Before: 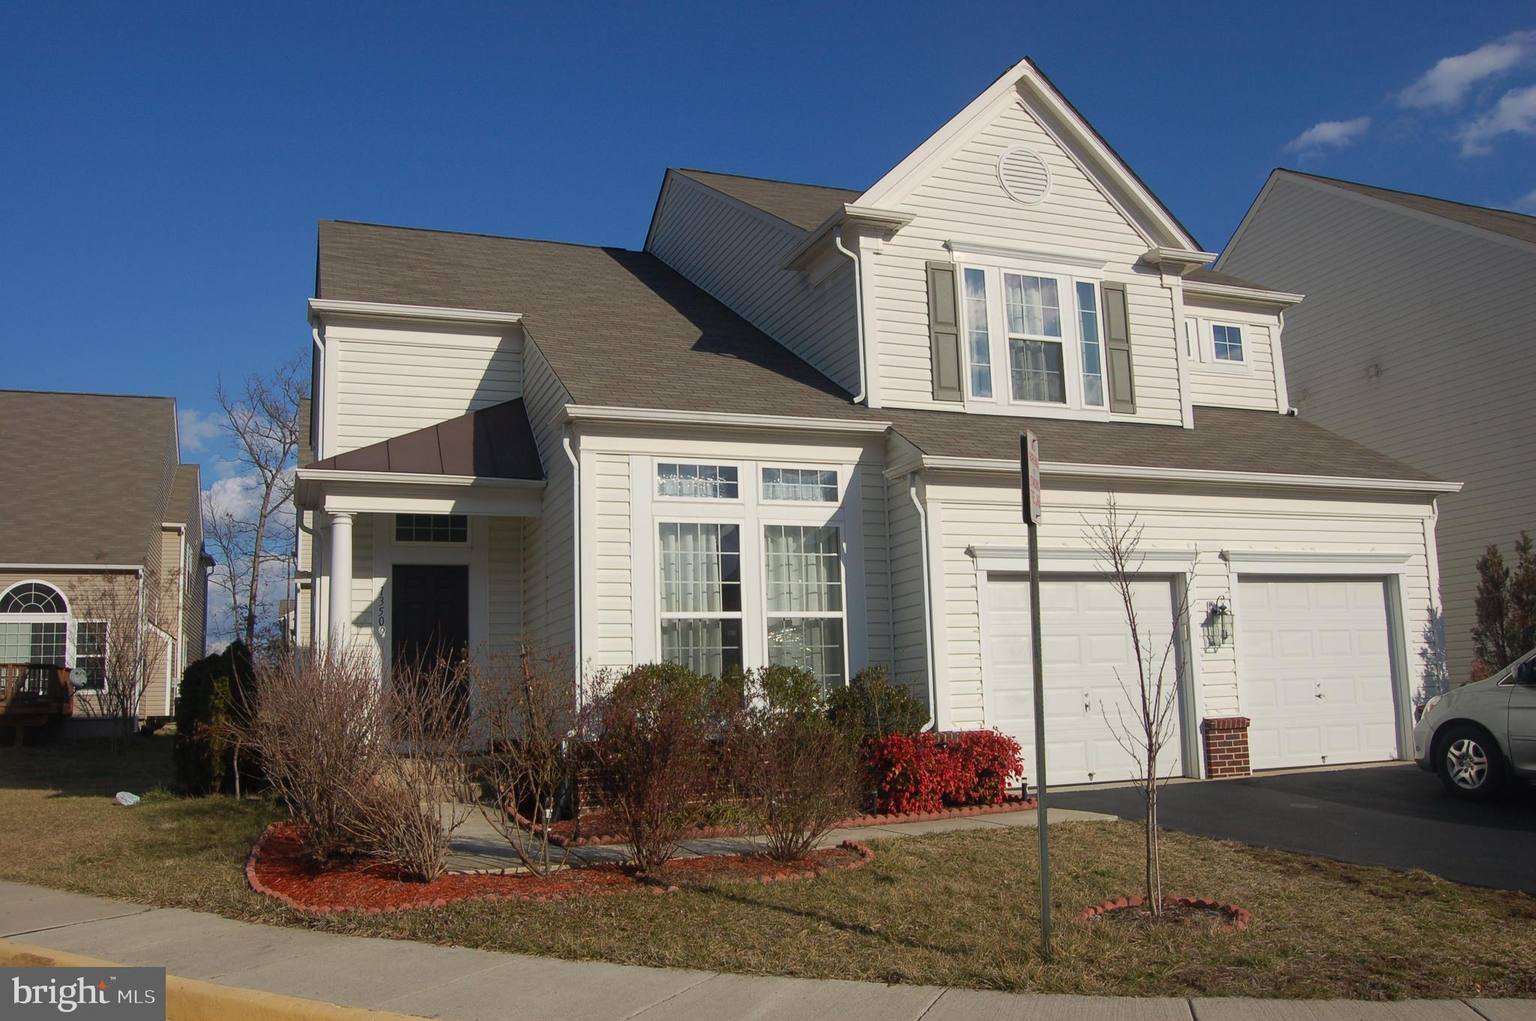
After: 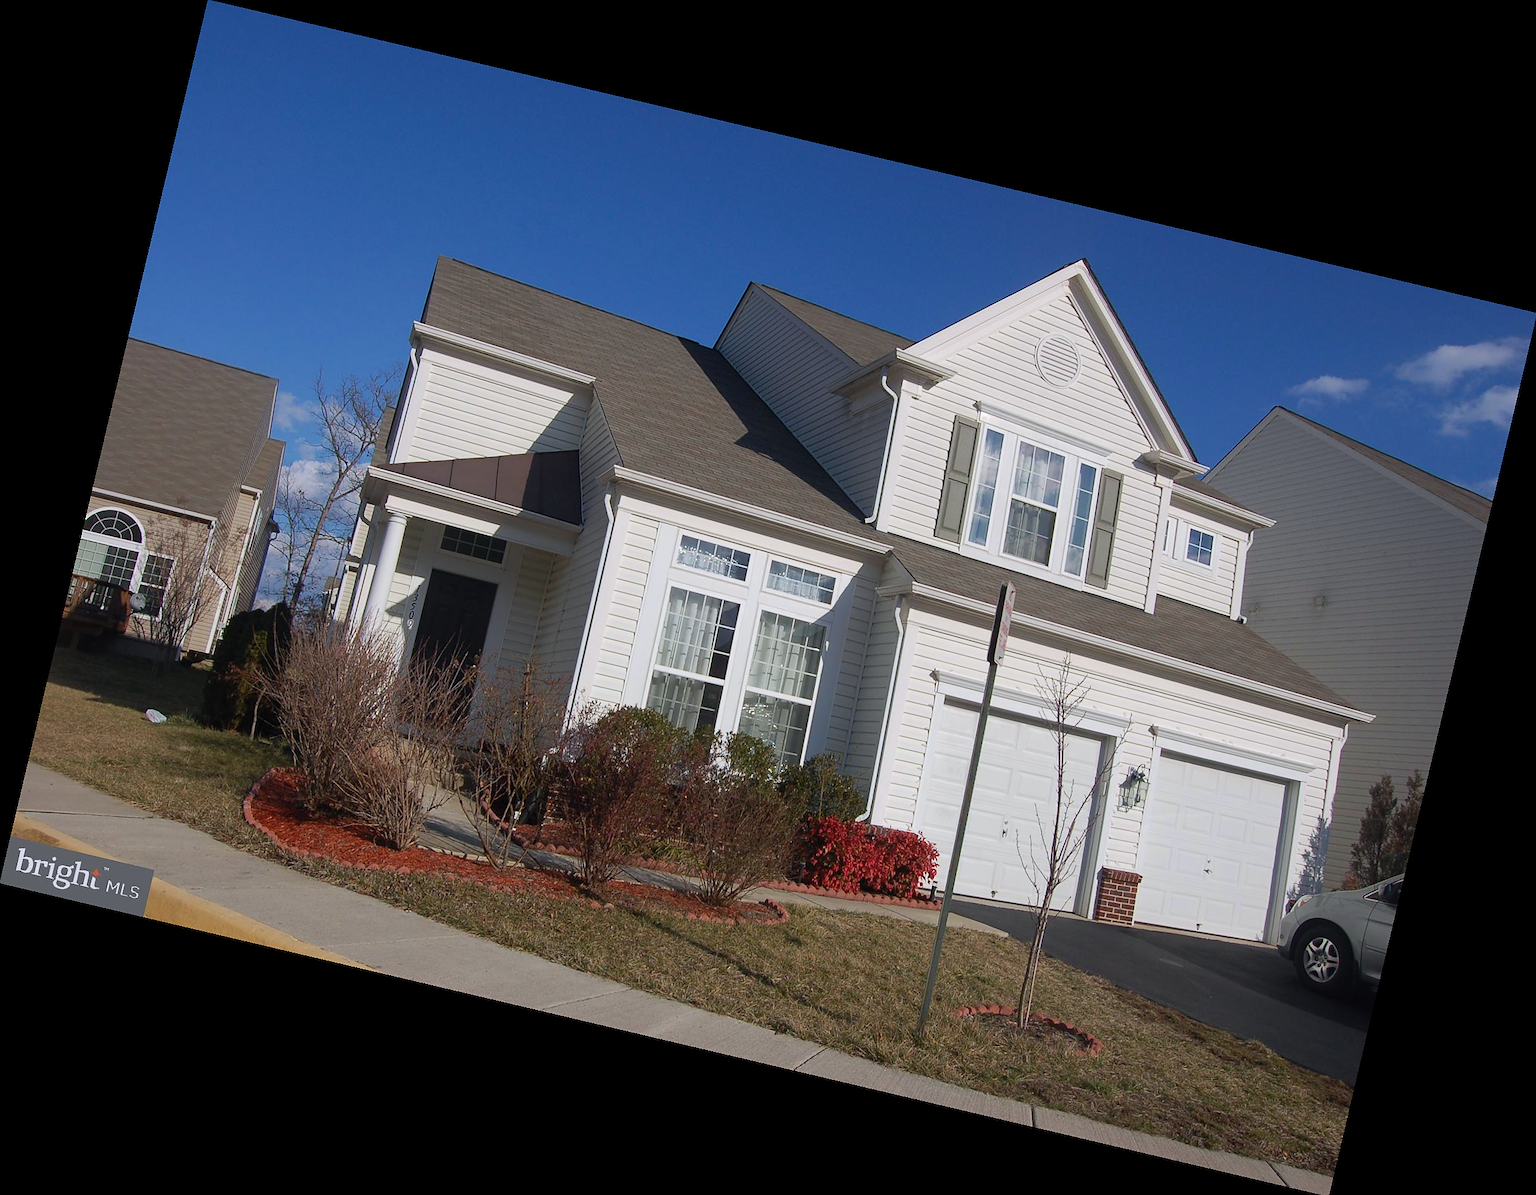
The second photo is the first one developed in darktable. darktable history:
sharpen: radius 0.969, amount 0.604
color calibration: illuminant as shot in camera, x 0.358, y 0.373, temperature 4628.91 K
rotate and perspective: rotation 13.27°, automatic cropping off
